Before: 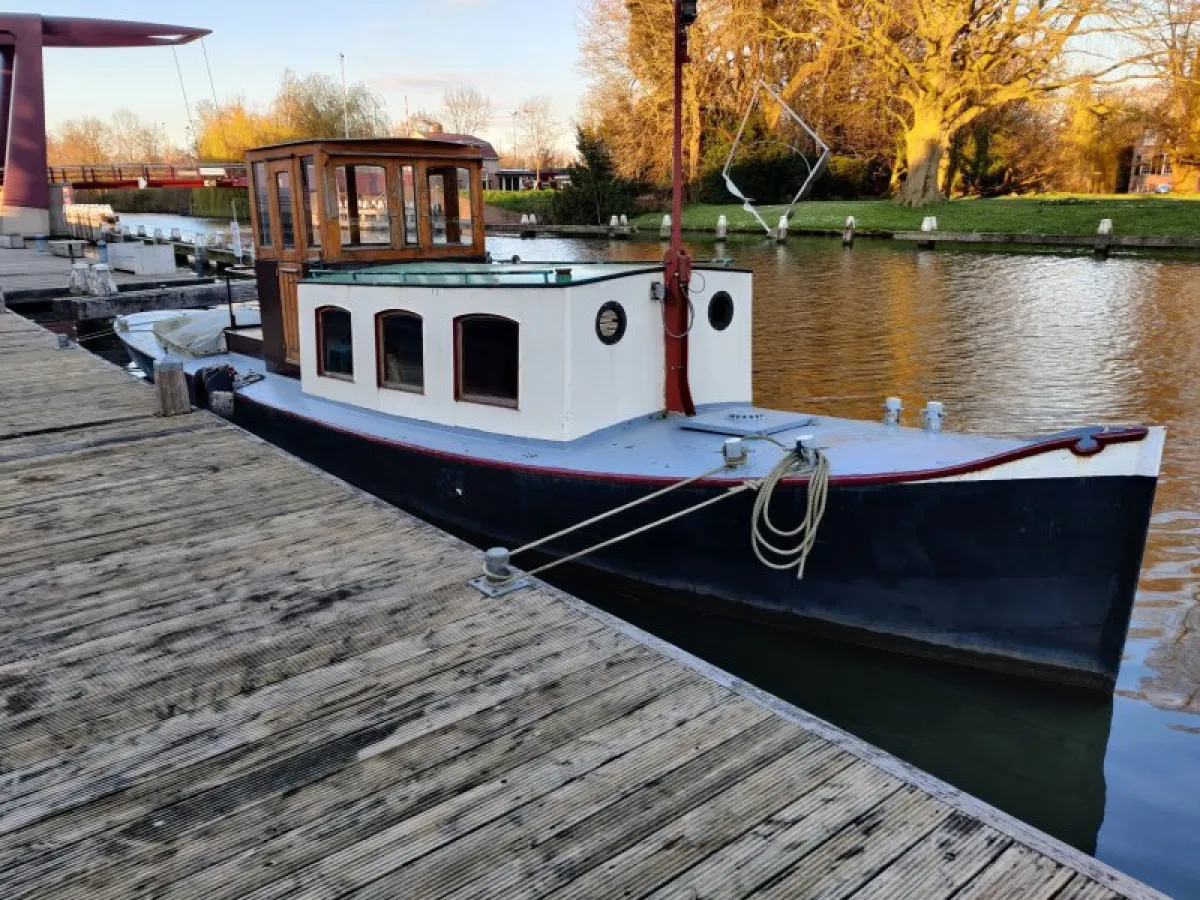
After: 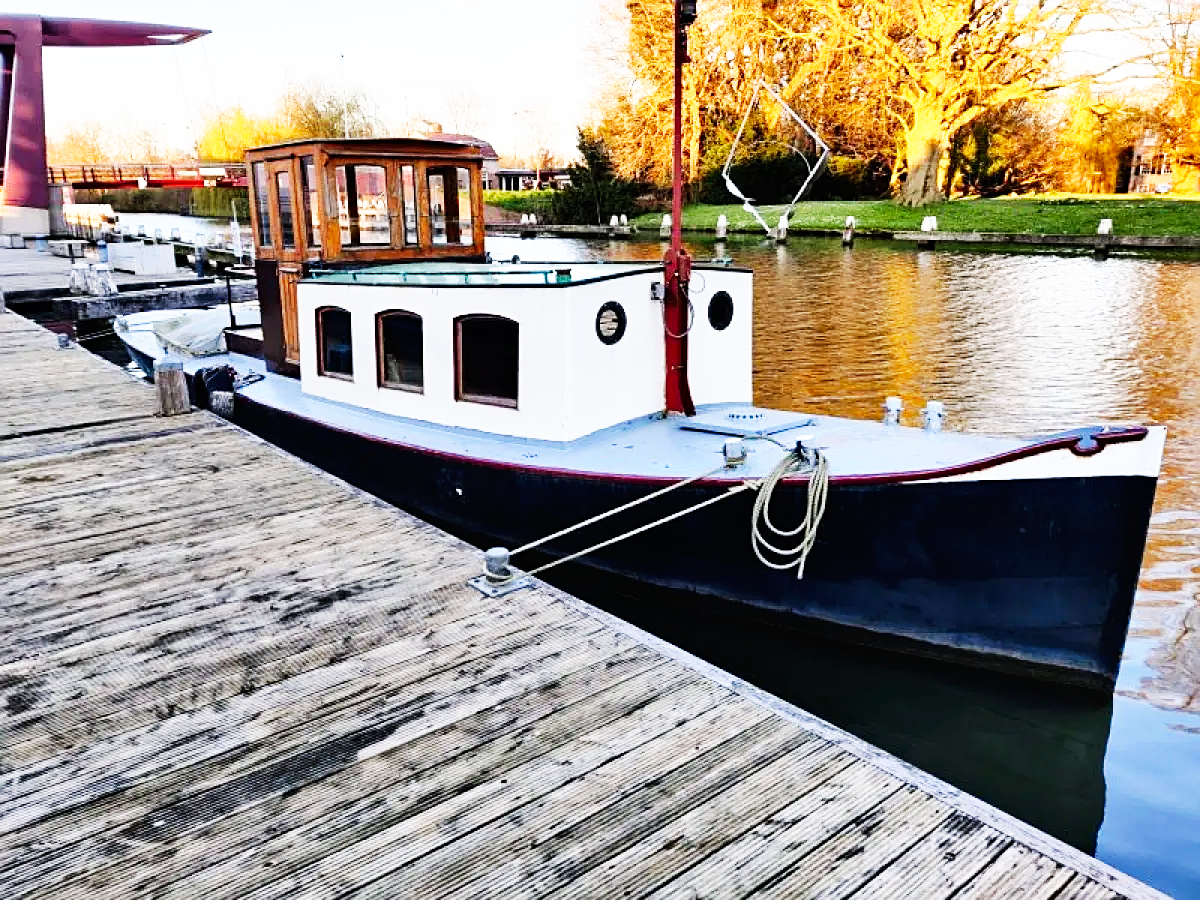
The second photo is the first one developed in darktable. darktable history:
white balance: red 1.009, blue 1.027
sharpen: on, module defaults
base curve: curves: ch0 [(0, 0) (0.007, 0.004) (0.027, 0.03) (0.046, 0.07) (0.207, 0.54) (0.442, 0.872) (0.673, 0.972) (1, 1)], preserve colors none
